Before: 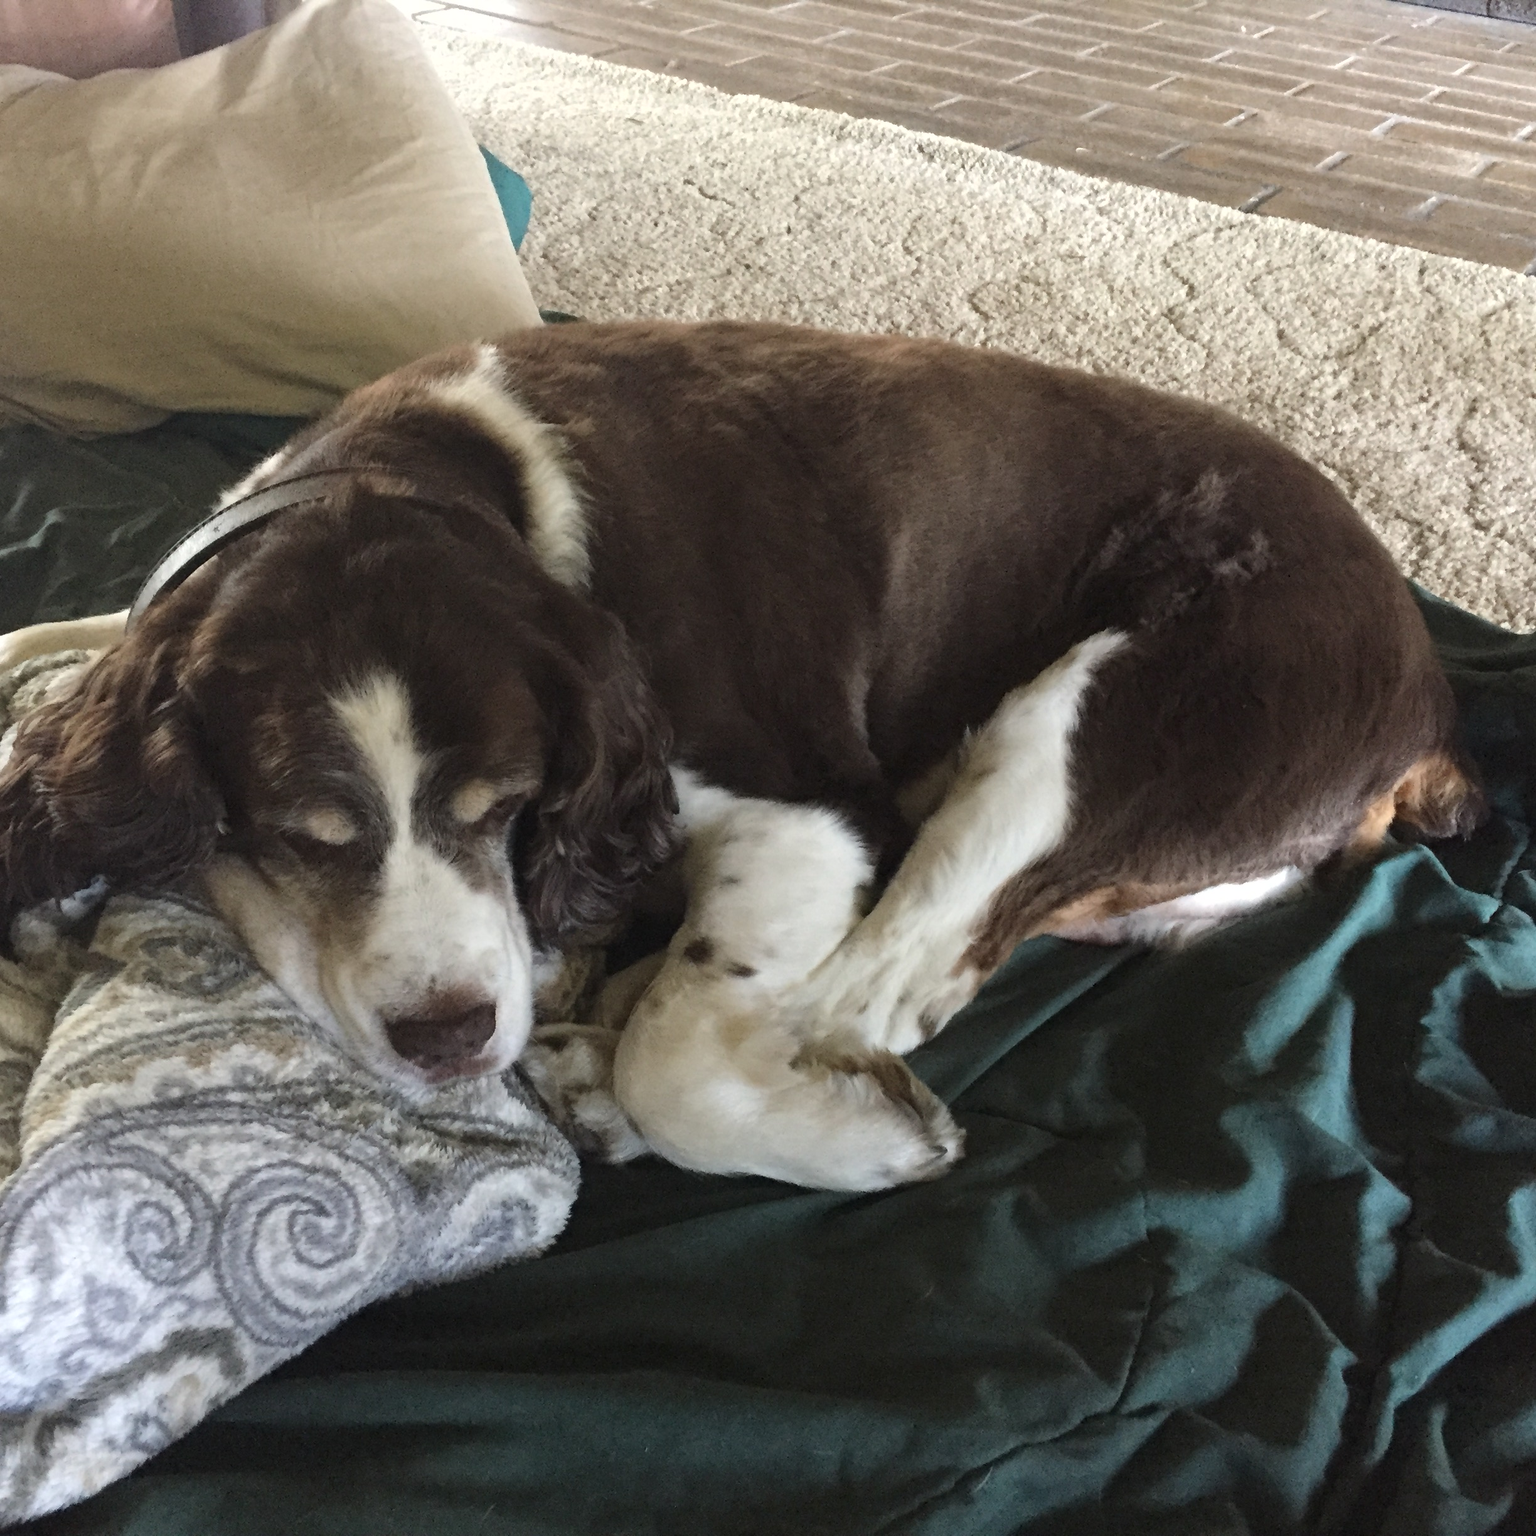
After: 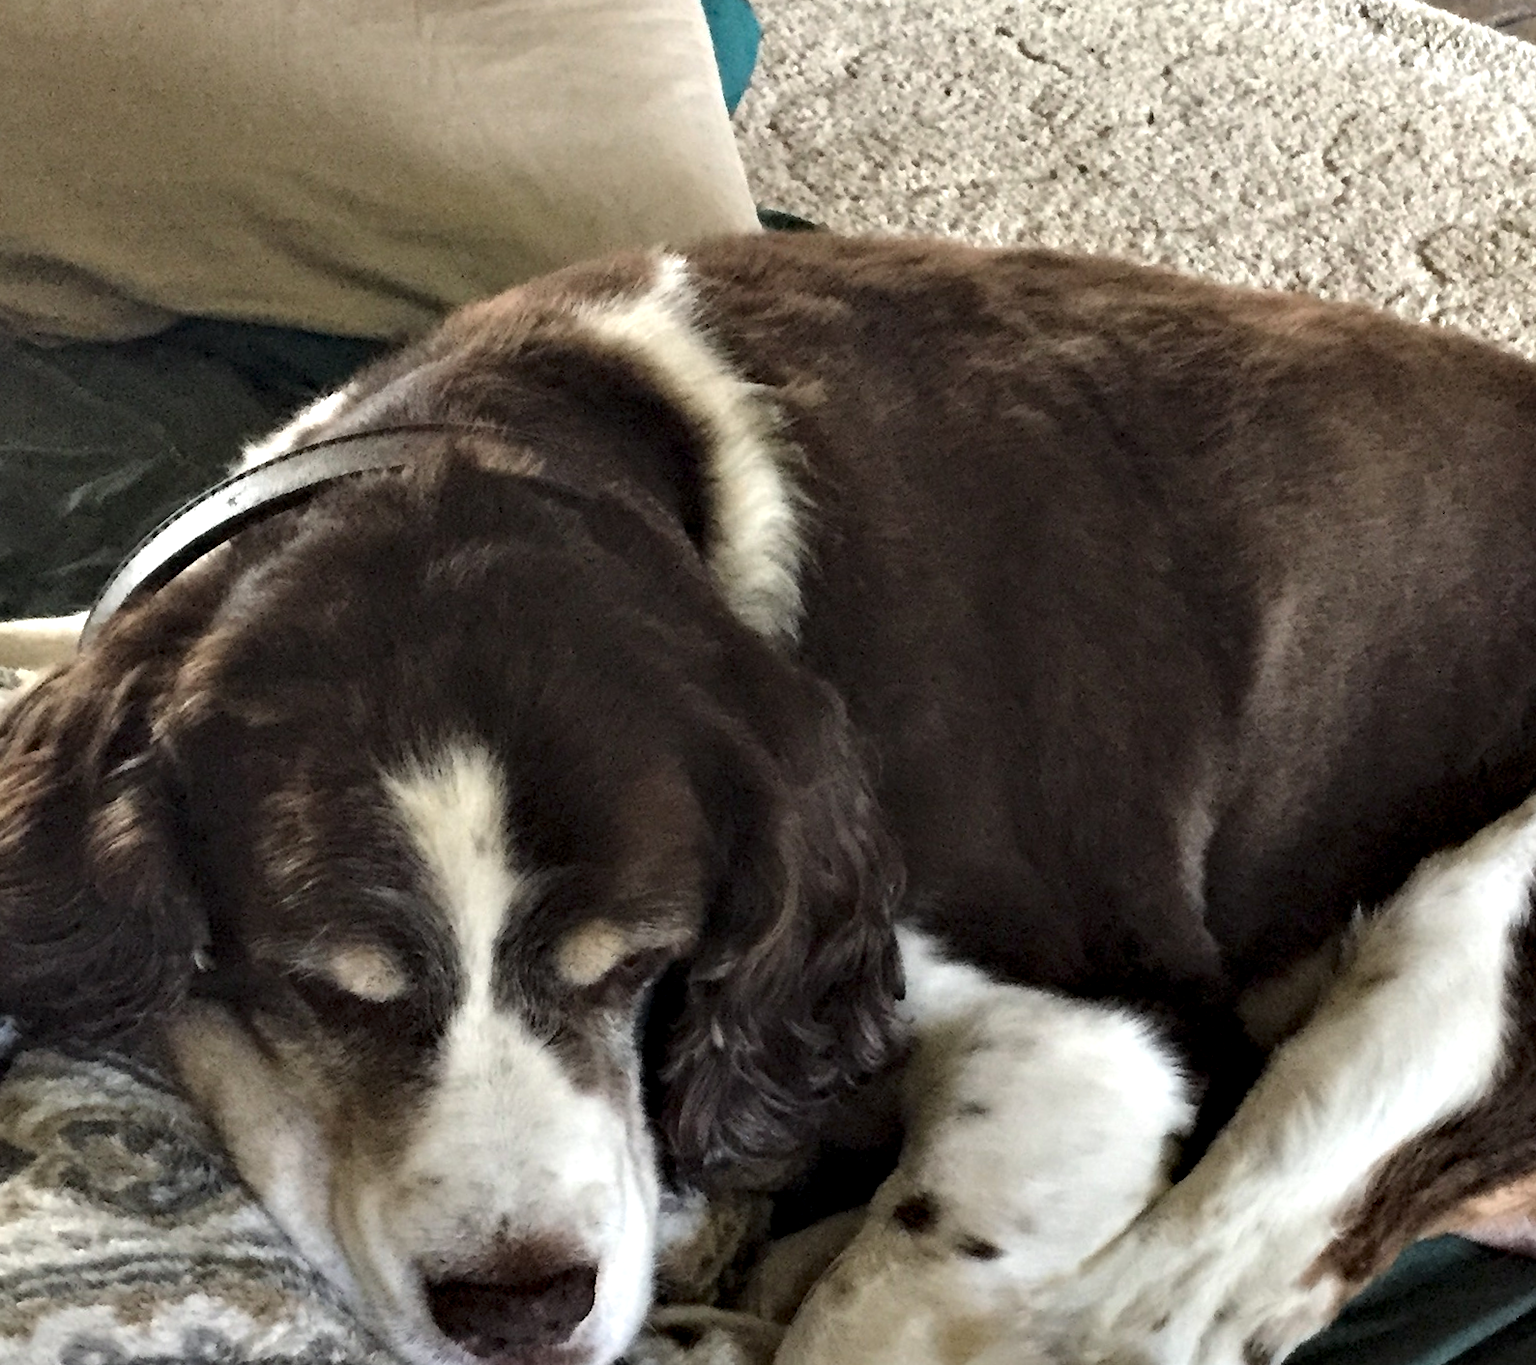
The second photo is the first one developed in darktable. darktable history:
crop and rotate: angle -4.99°, left 2.122%, top 6.945%, right 27.566%, bottom 30.519%
contrast equalizer: octaves 7, y [[0.6 ×6], [0.55 ×6], [0 ×6], [0 ×6], [0 ×6]]
